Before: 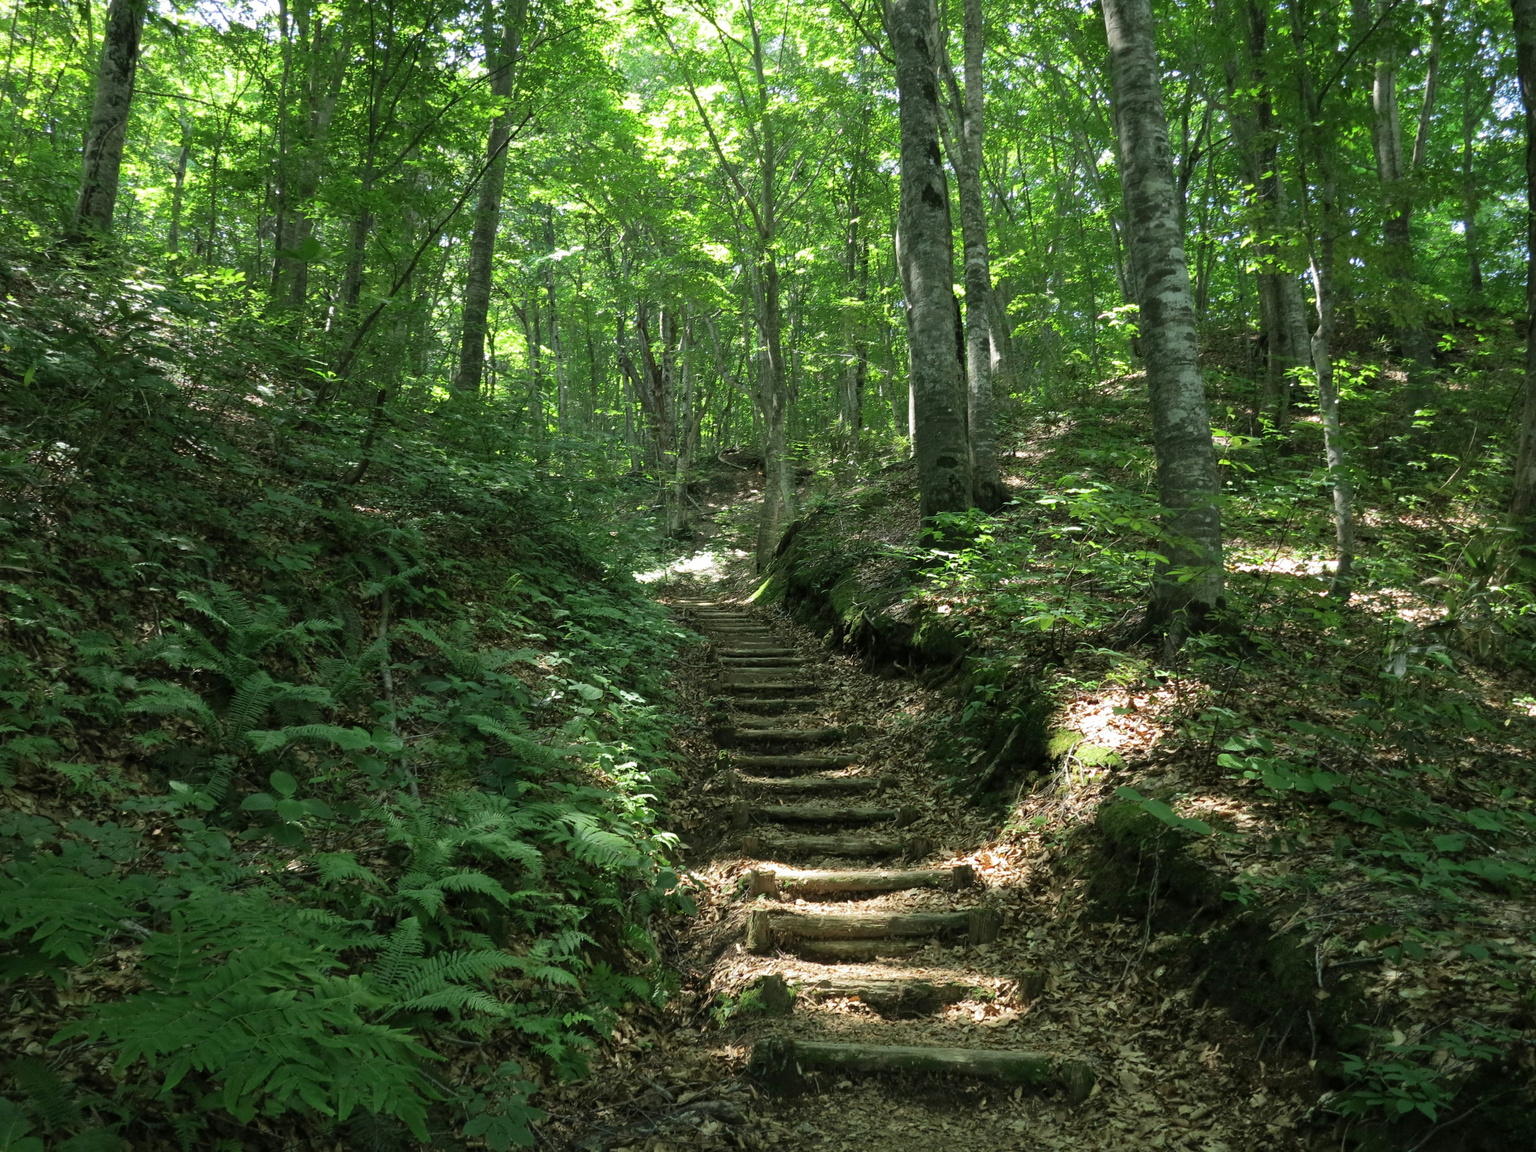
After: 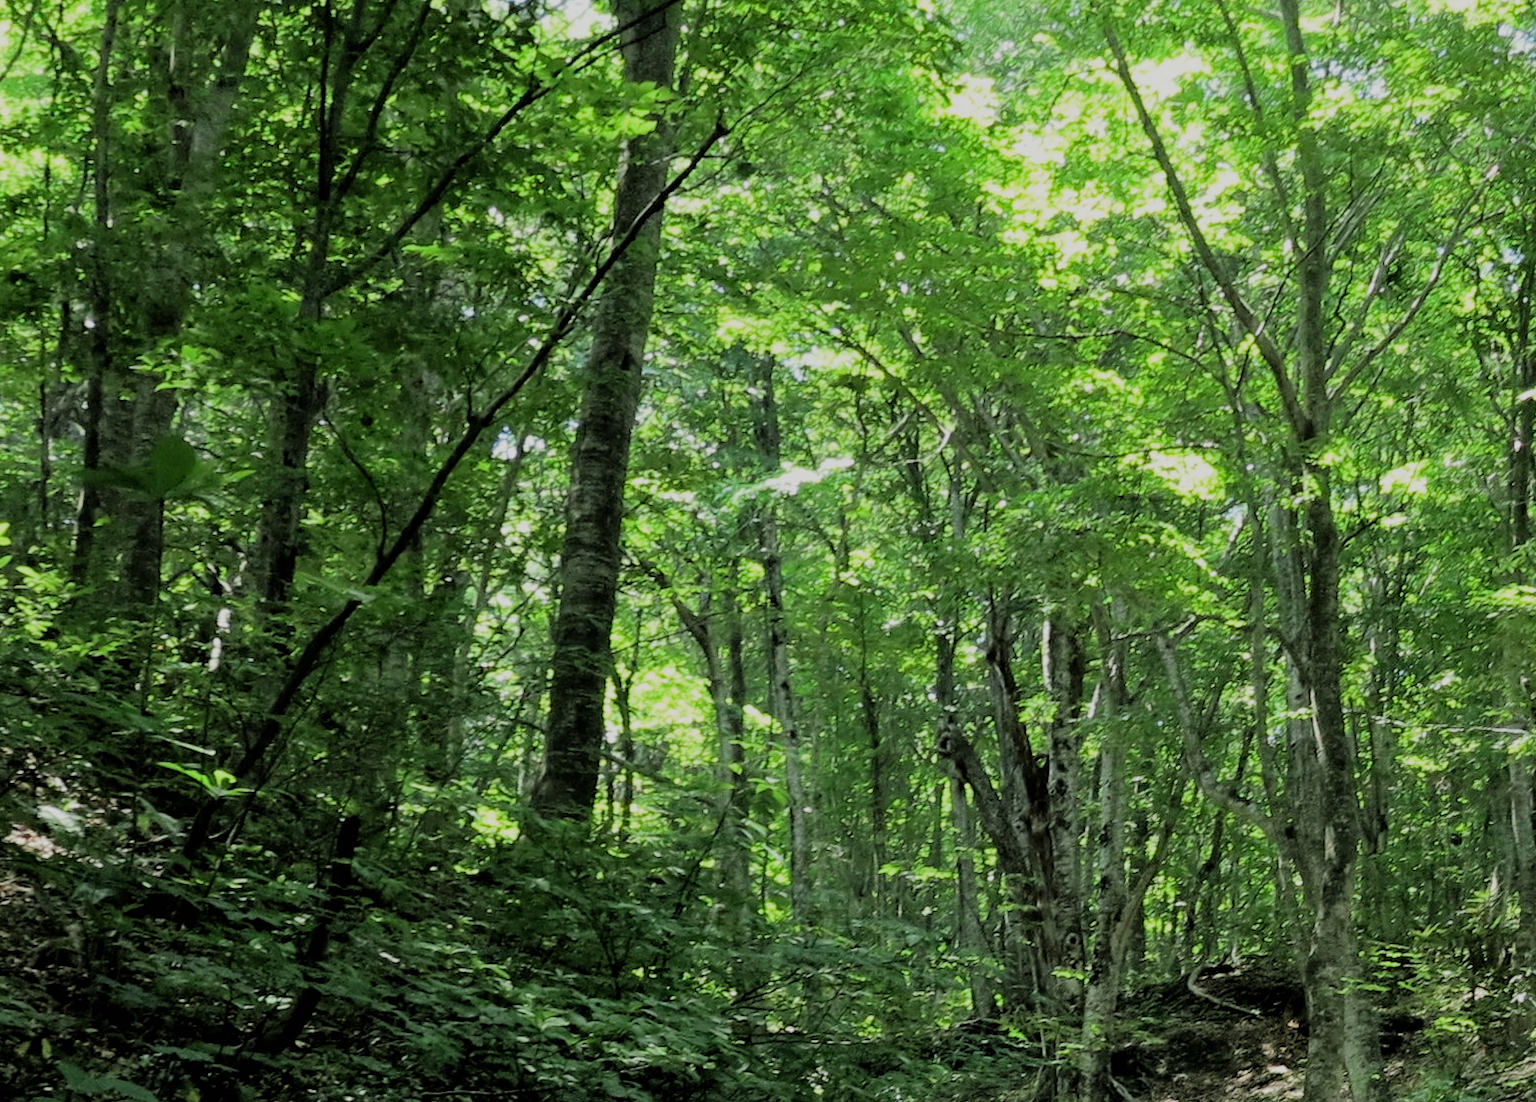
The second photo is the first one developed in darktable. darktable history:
crop: left 15.738%, top 5.446%, right 44.148%, bottom 56.168%
filmic rgb: black relative exposure -4.15 EV, white relative exposure 5.16 EV, hardness 2.03, contrast 1.177, iterations of high-quality reconstruction 0
